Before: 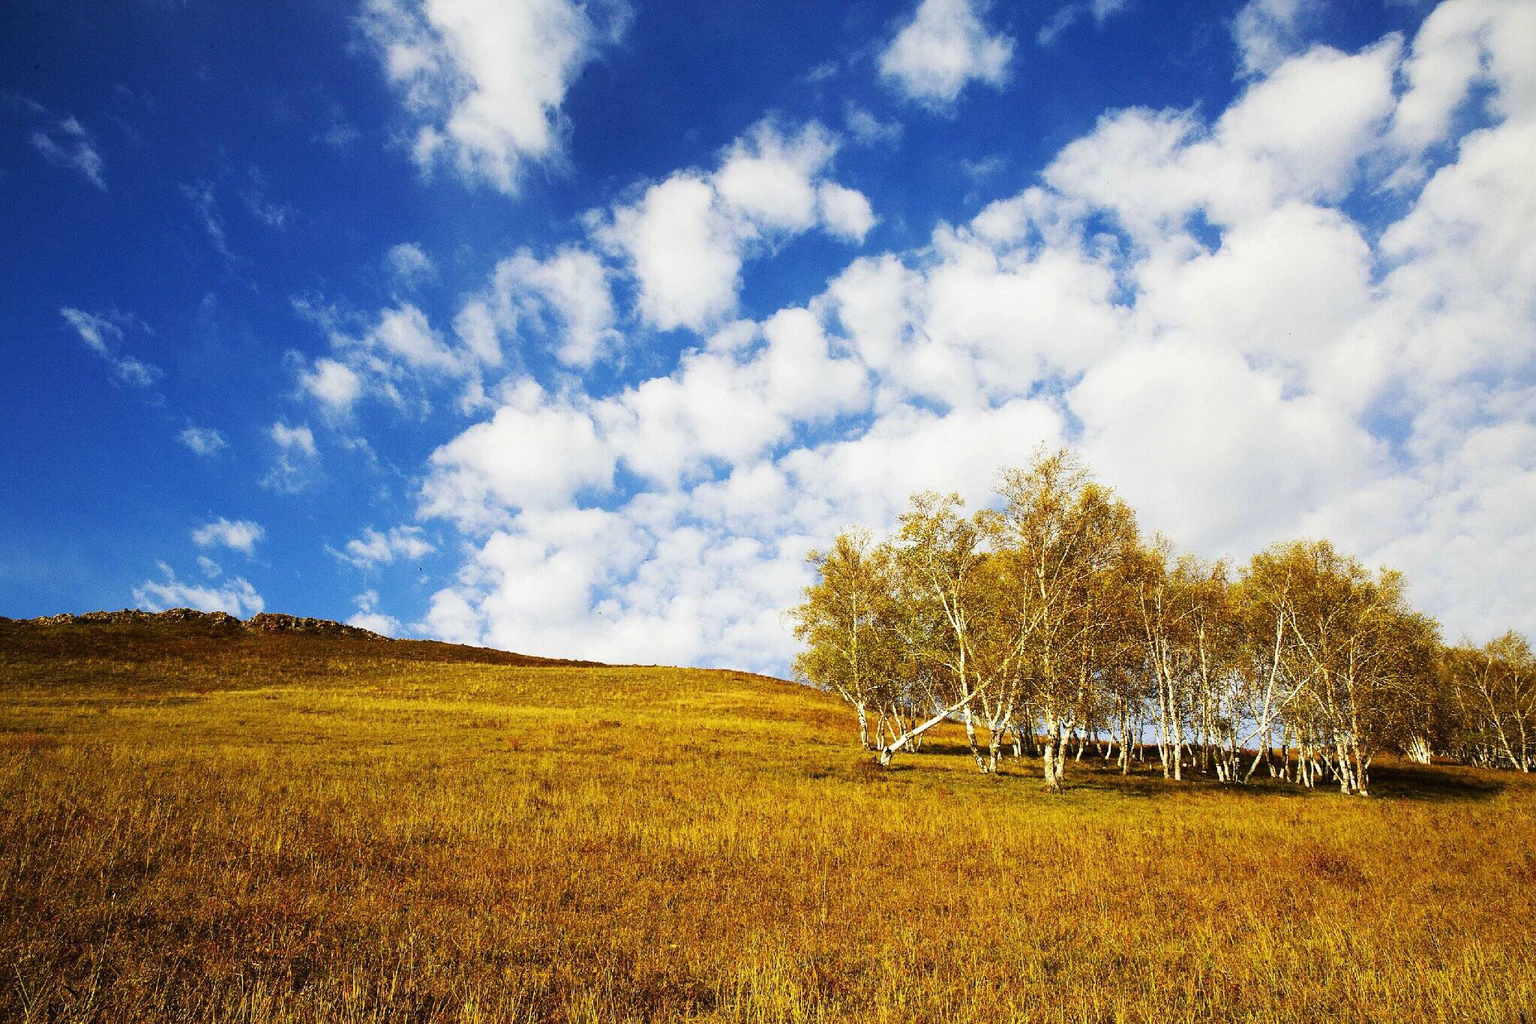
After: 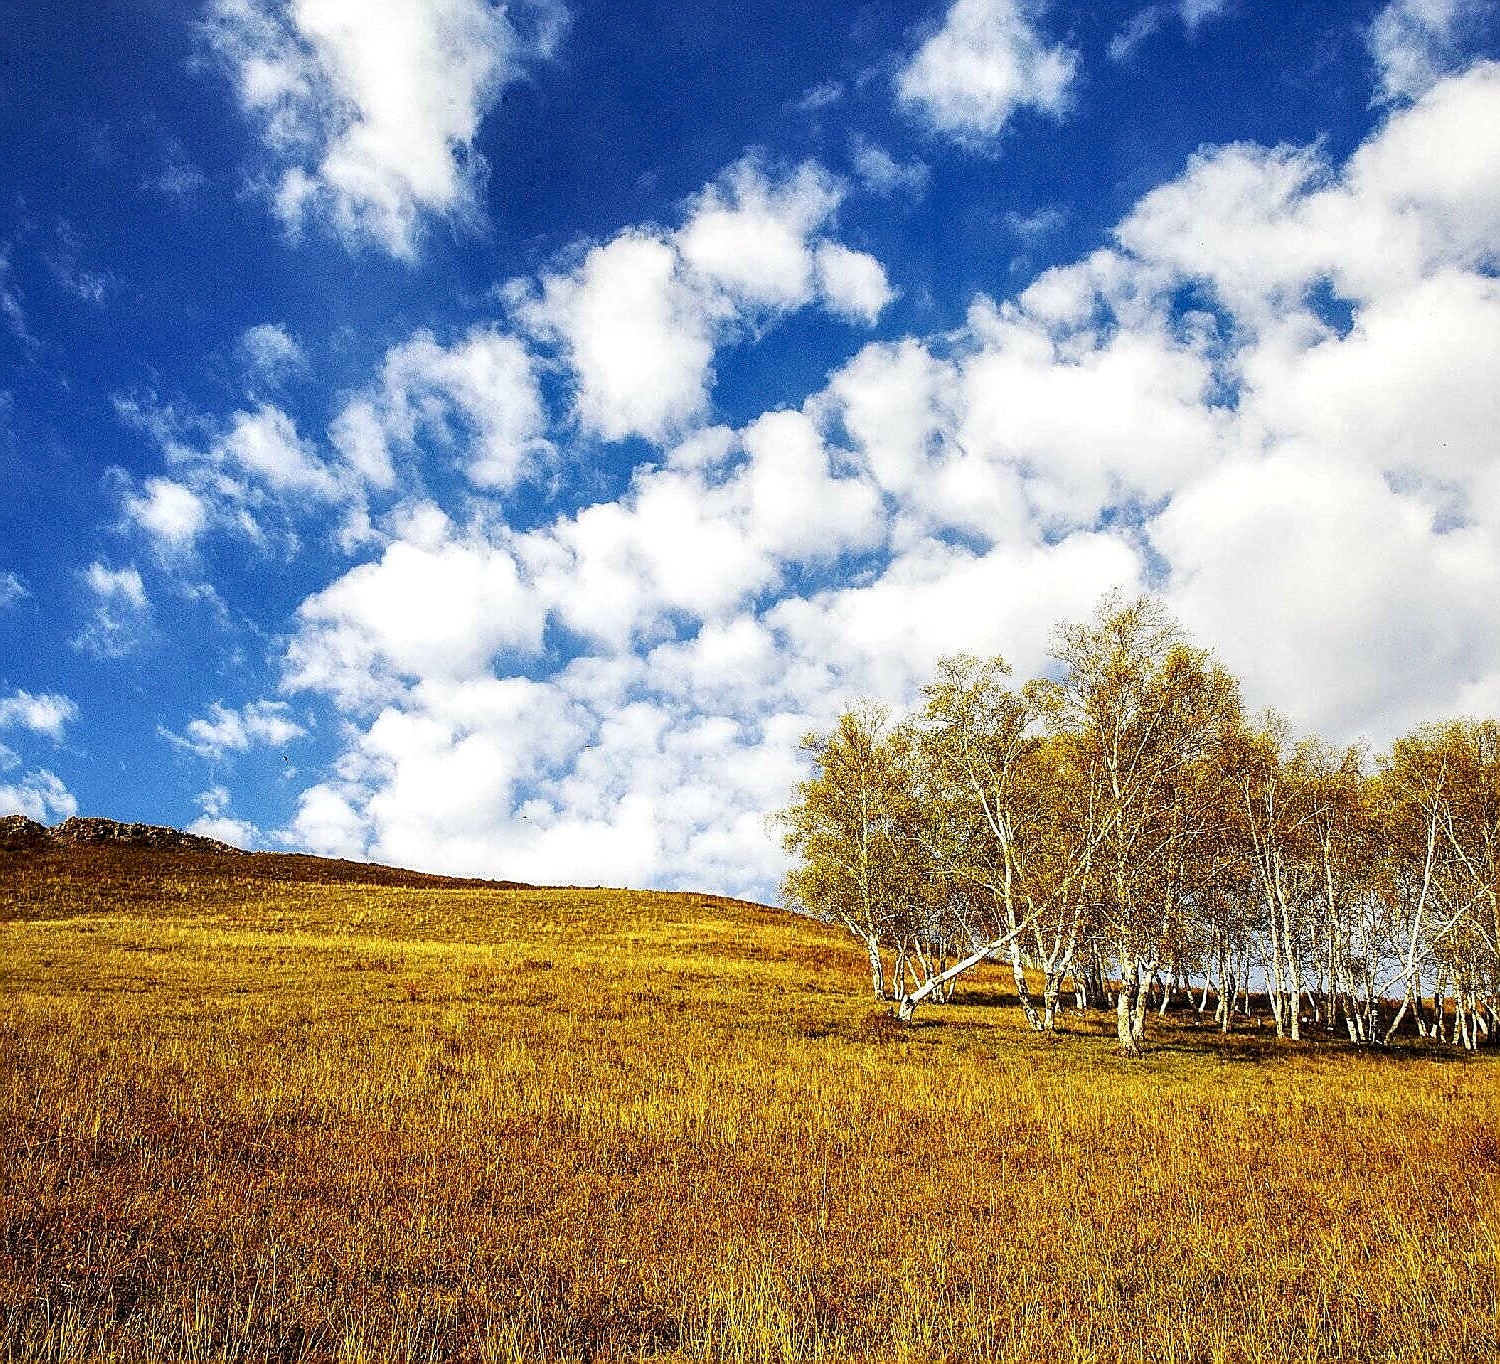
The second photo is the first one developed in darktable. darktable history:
crop: left 13.443%, right 13.31%
local contrast: detail 154%
sharpen: radius 1.4, amount 1.25, threshold 0.7
